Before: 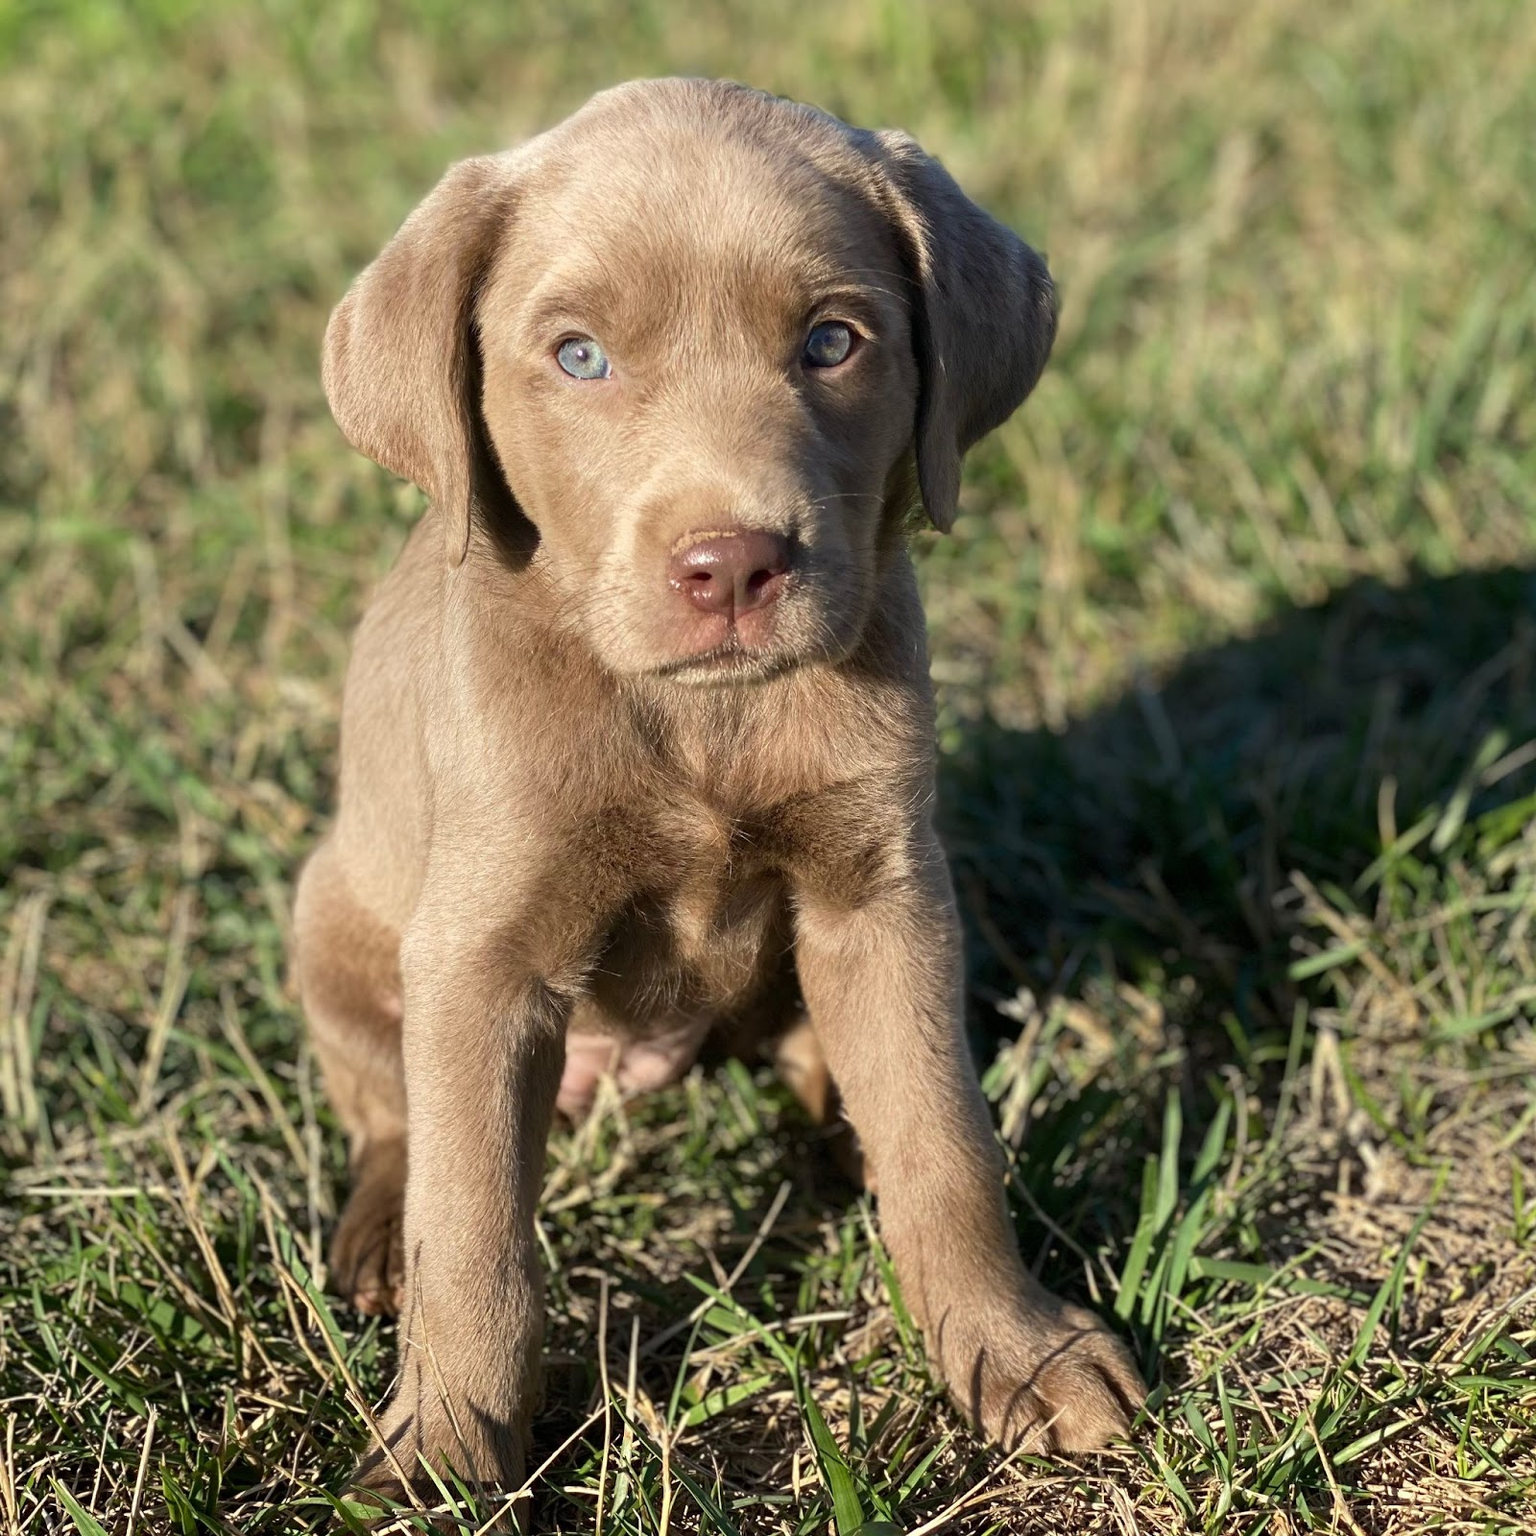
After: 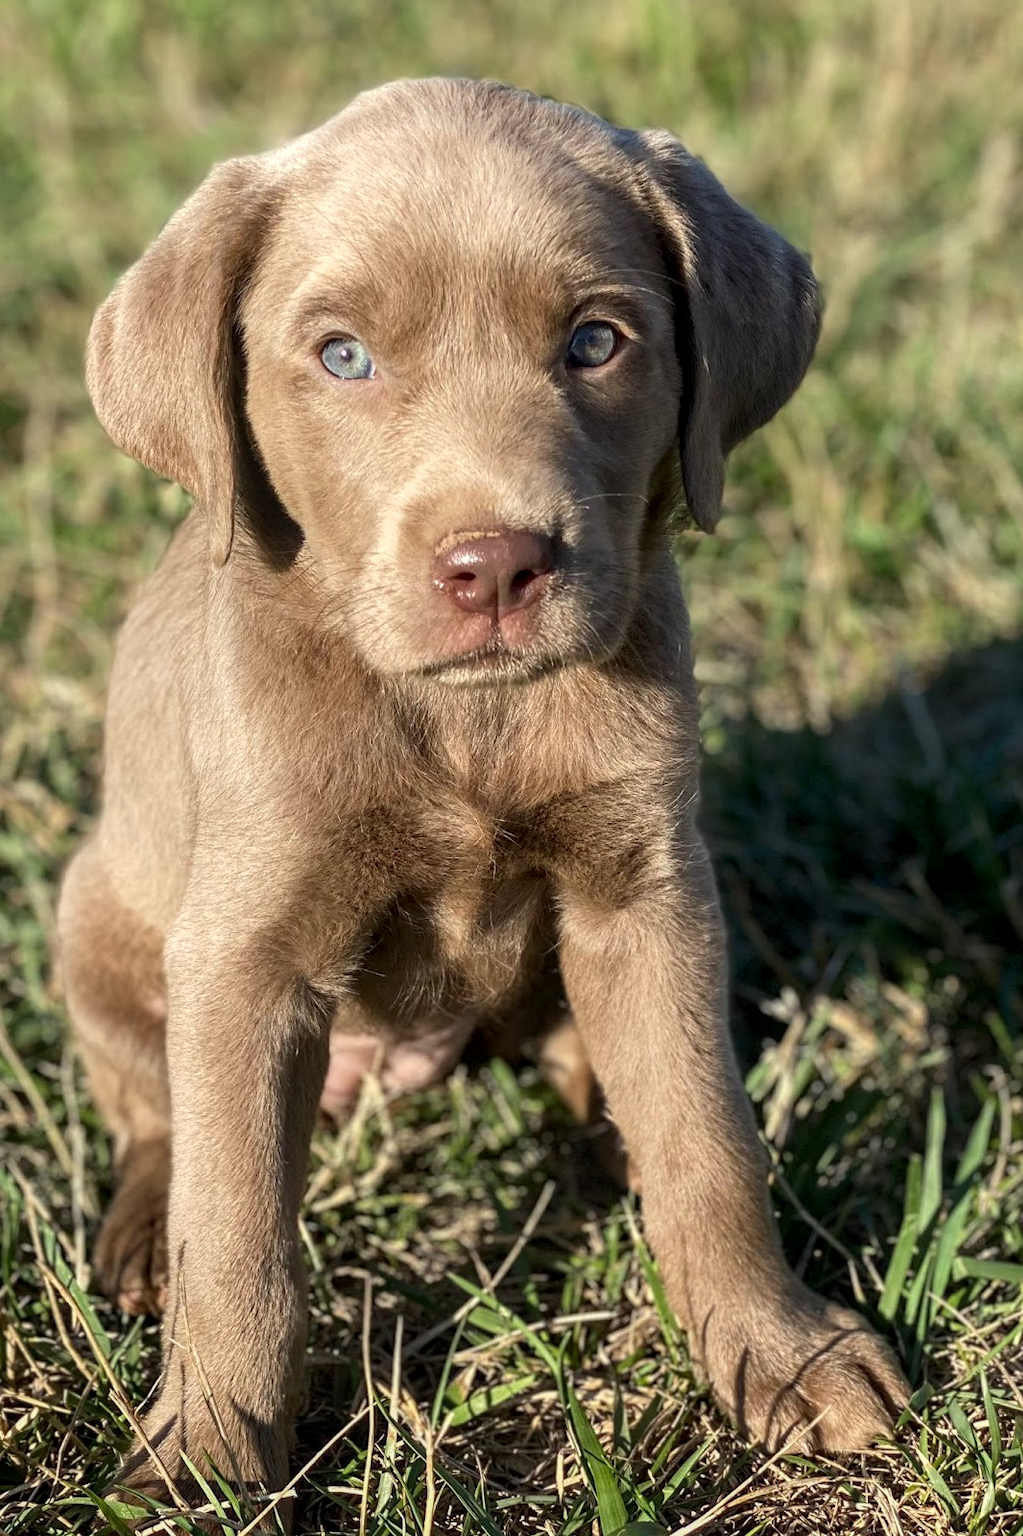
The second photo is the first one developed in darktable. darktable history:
crop and rotate: left 15.399%, right 17.923%
local contrast: on, module defaults
